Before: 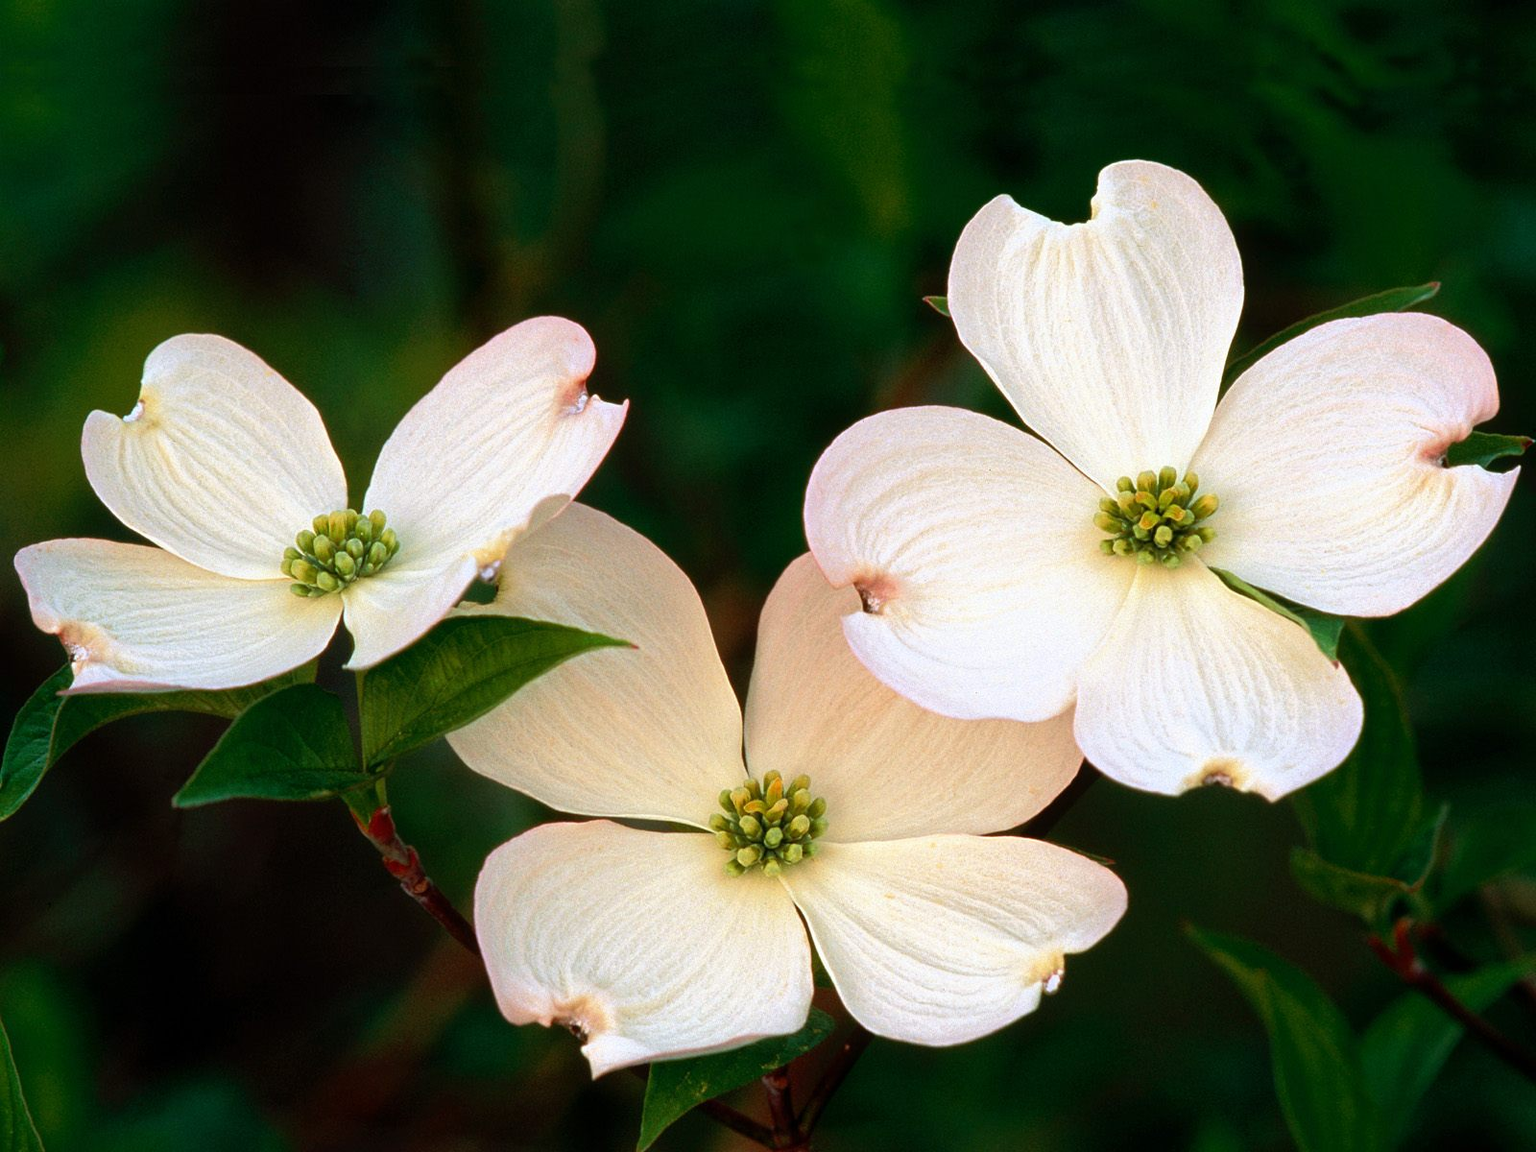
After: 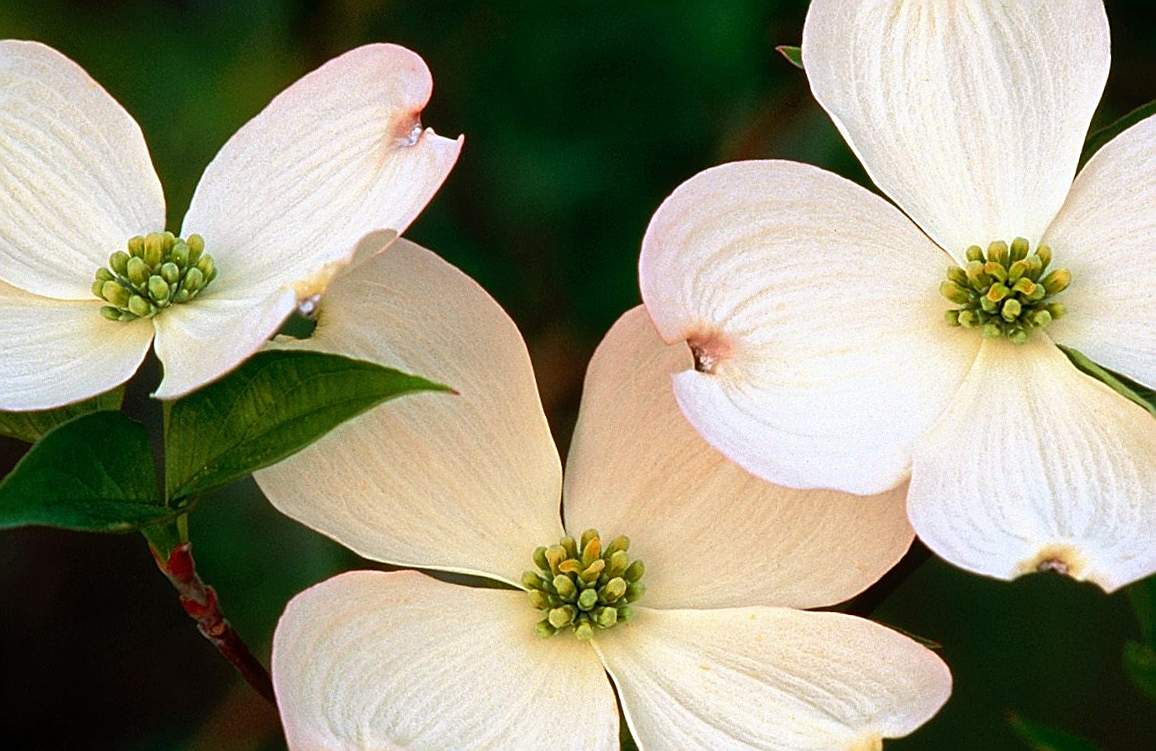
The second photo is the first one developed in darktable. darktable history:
sharpen: on, module defaults
crop and rotate: angle -3.37°, left 9.79%, top 20.73%, right 12.42%, bottom 11.82%
exposure: compensate highlight preservation false
